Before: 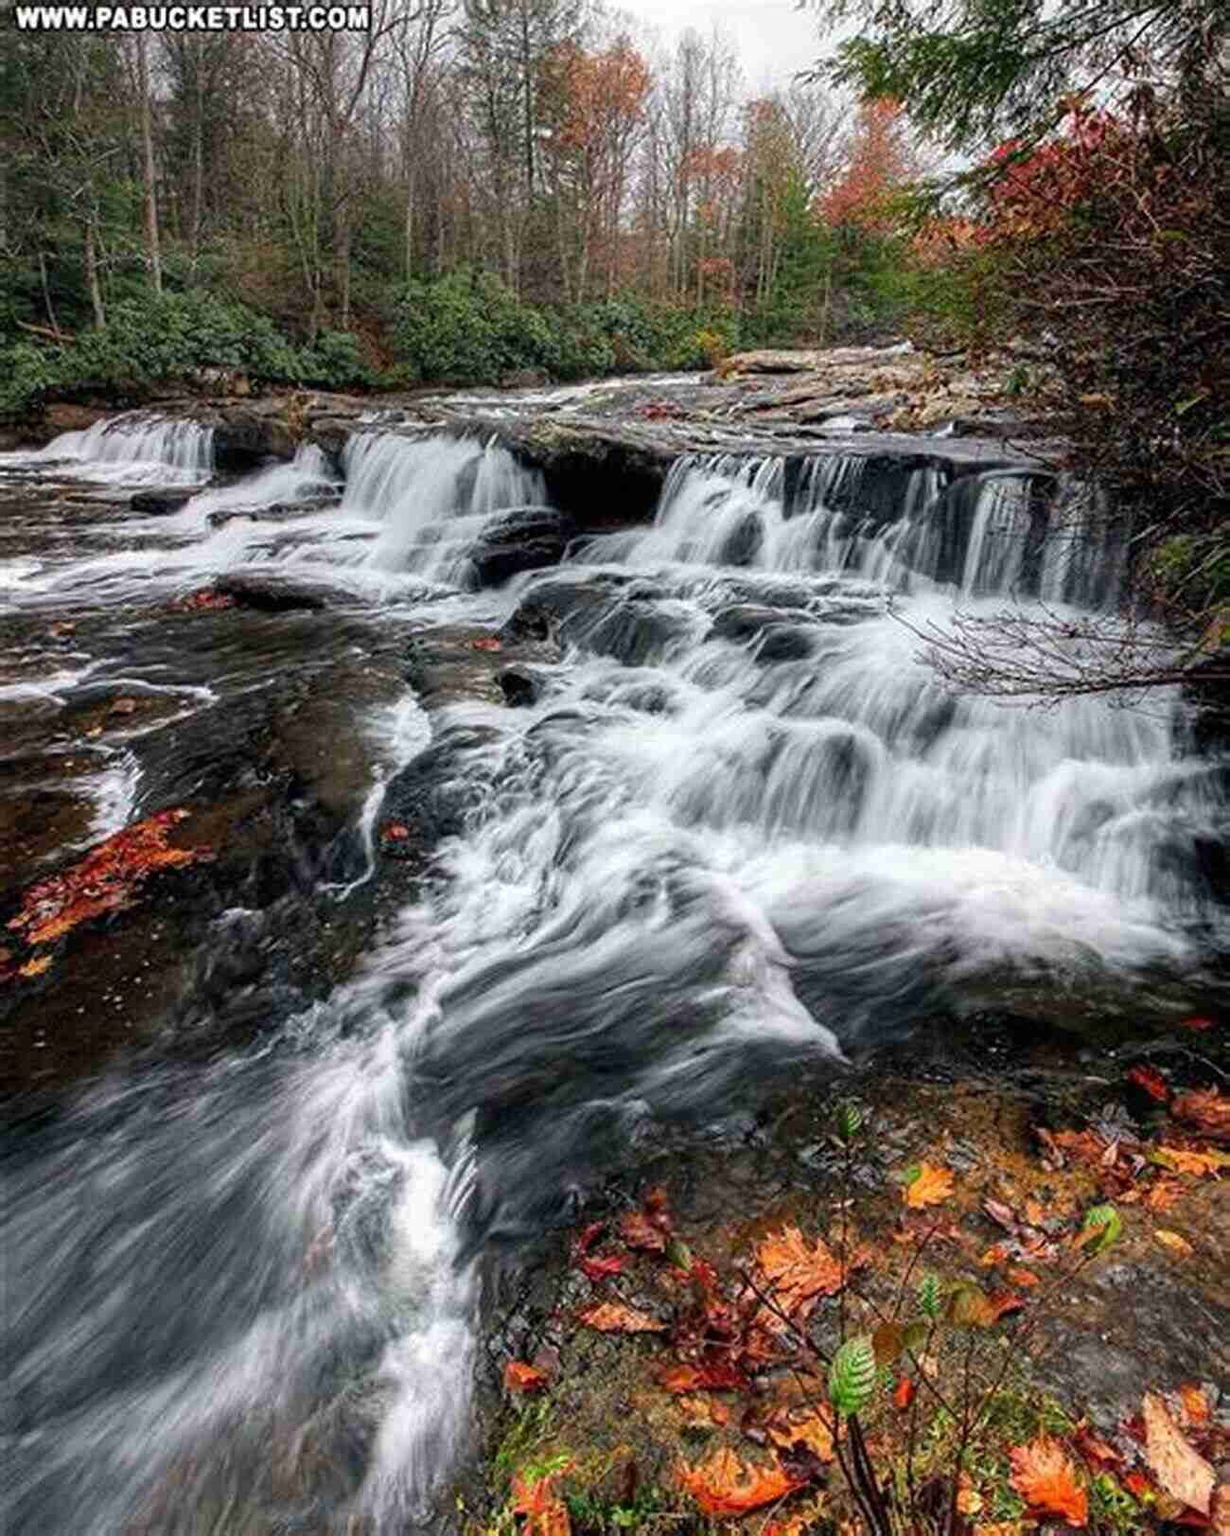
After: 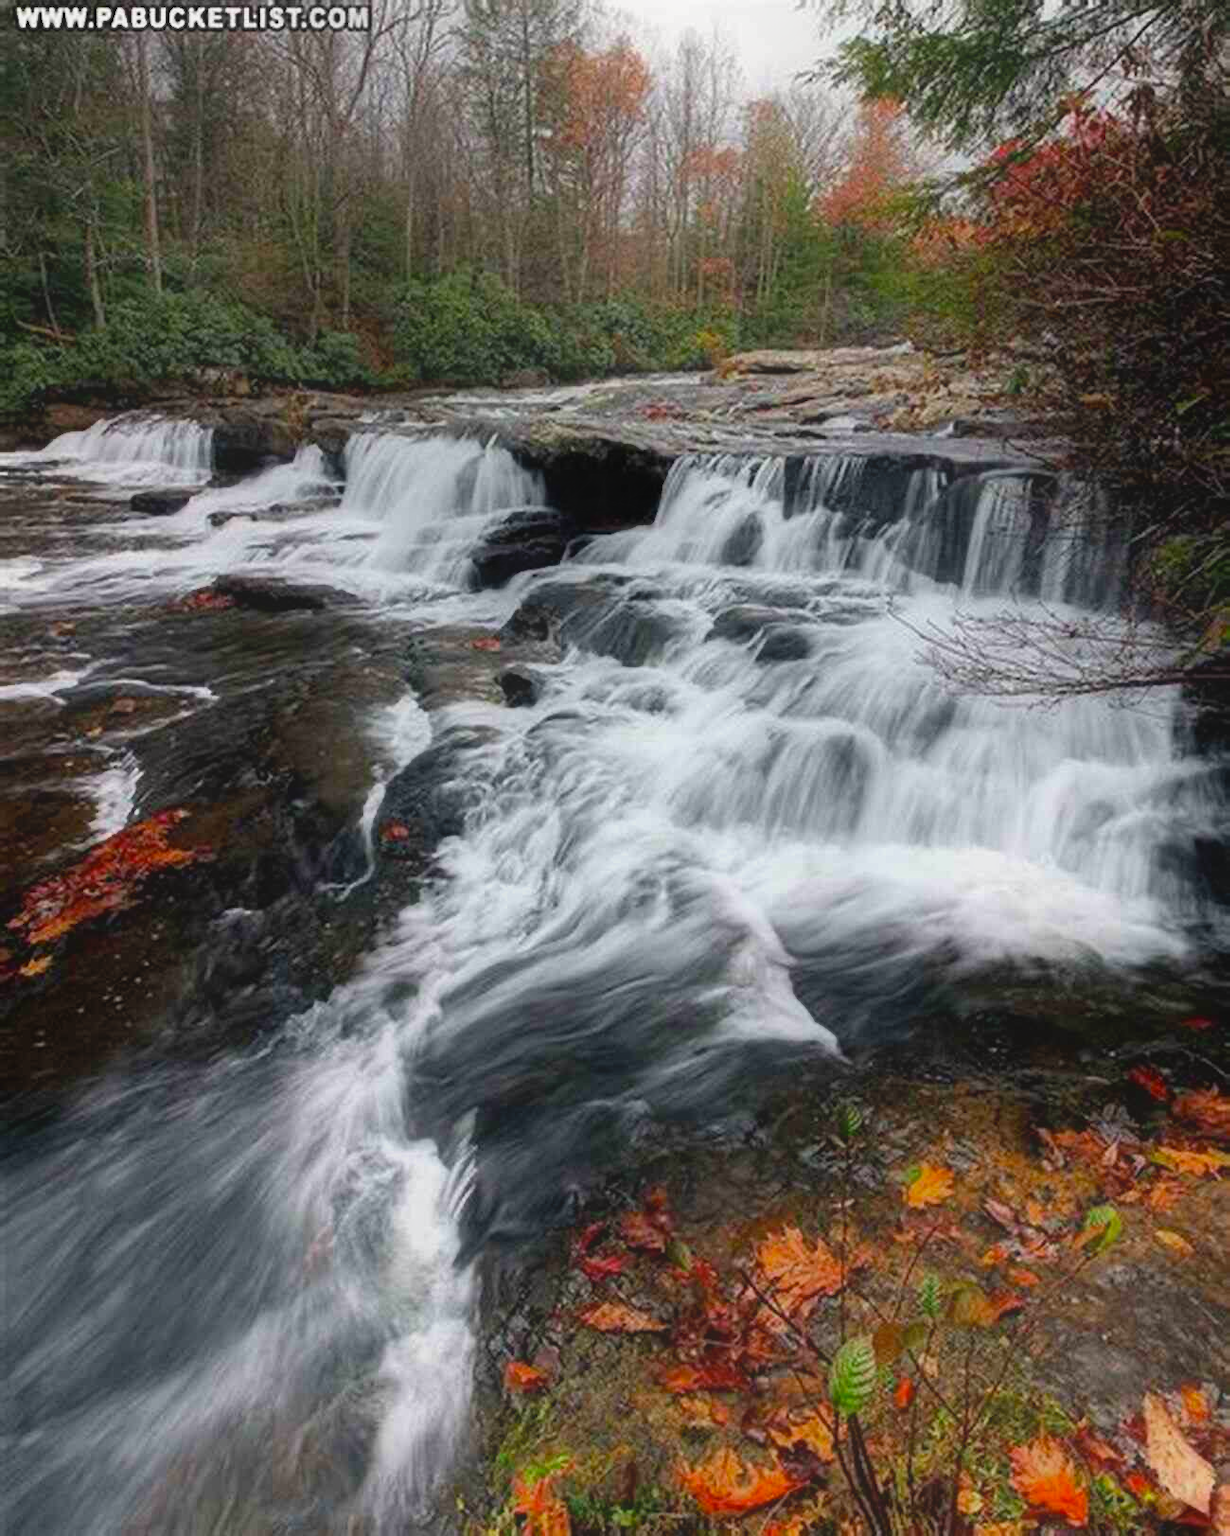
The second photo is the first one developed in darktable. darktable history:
color balance: output saturation 110%
contrast equalizer: octaves 7, y [[0.6 ×6], [0.55 ×6], [0 ×6], [0 ×6], [0 ×6]], mix -1
